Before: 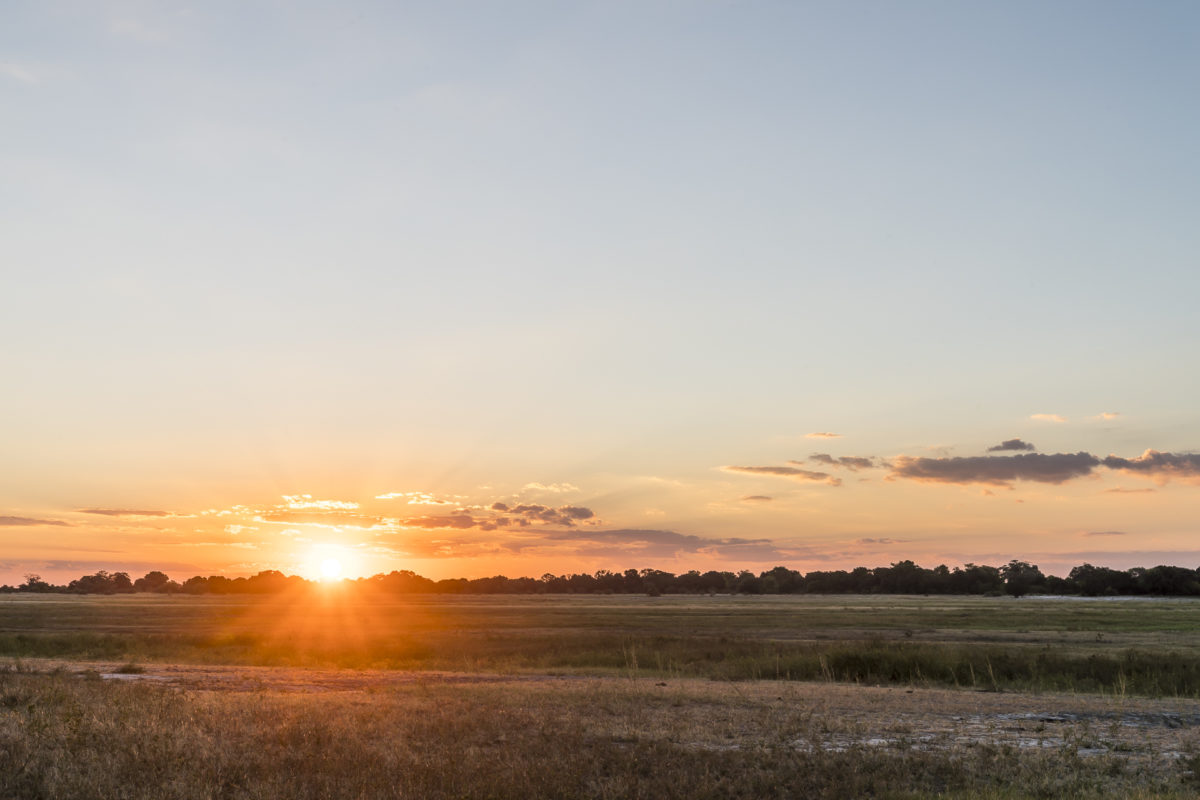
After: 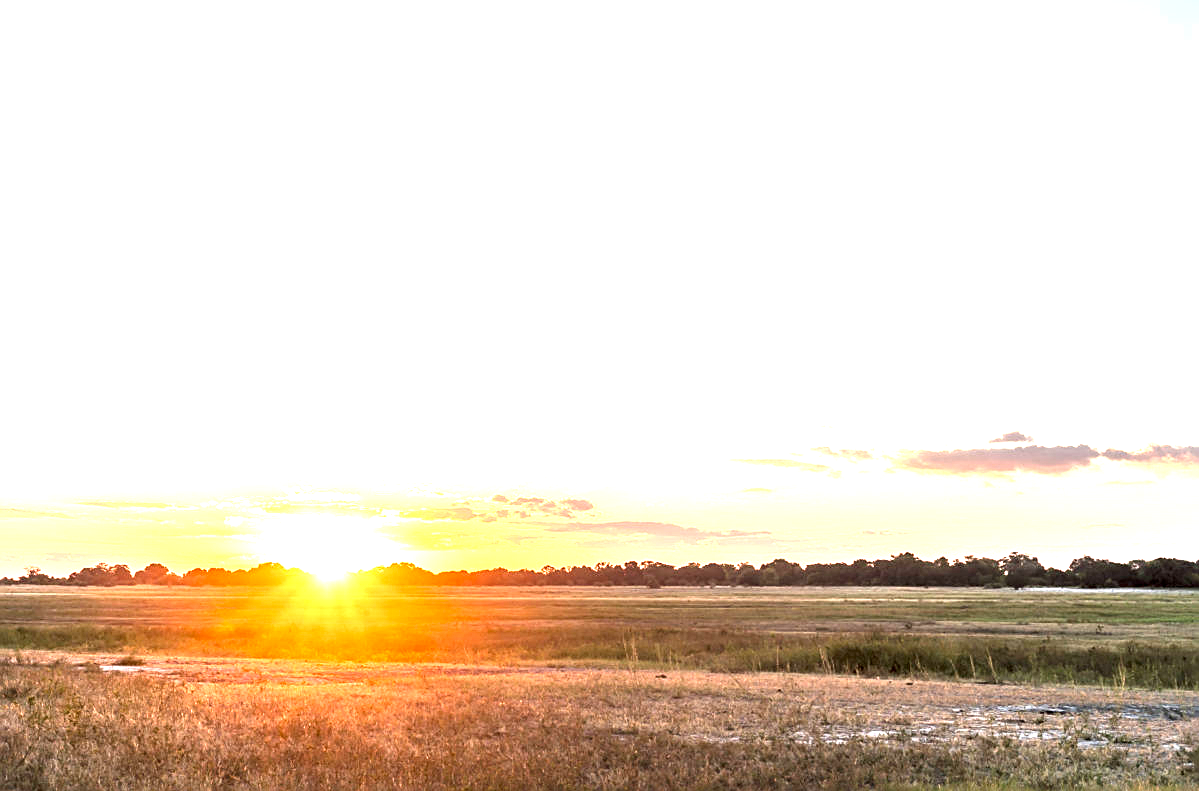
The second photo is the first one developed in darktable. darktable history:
crop: top 1.049%, right 0.001%
exposure: exposure 2 EV, compensate exposure bias true, compensate highlight preservation false
sharpen: on, module defaults
